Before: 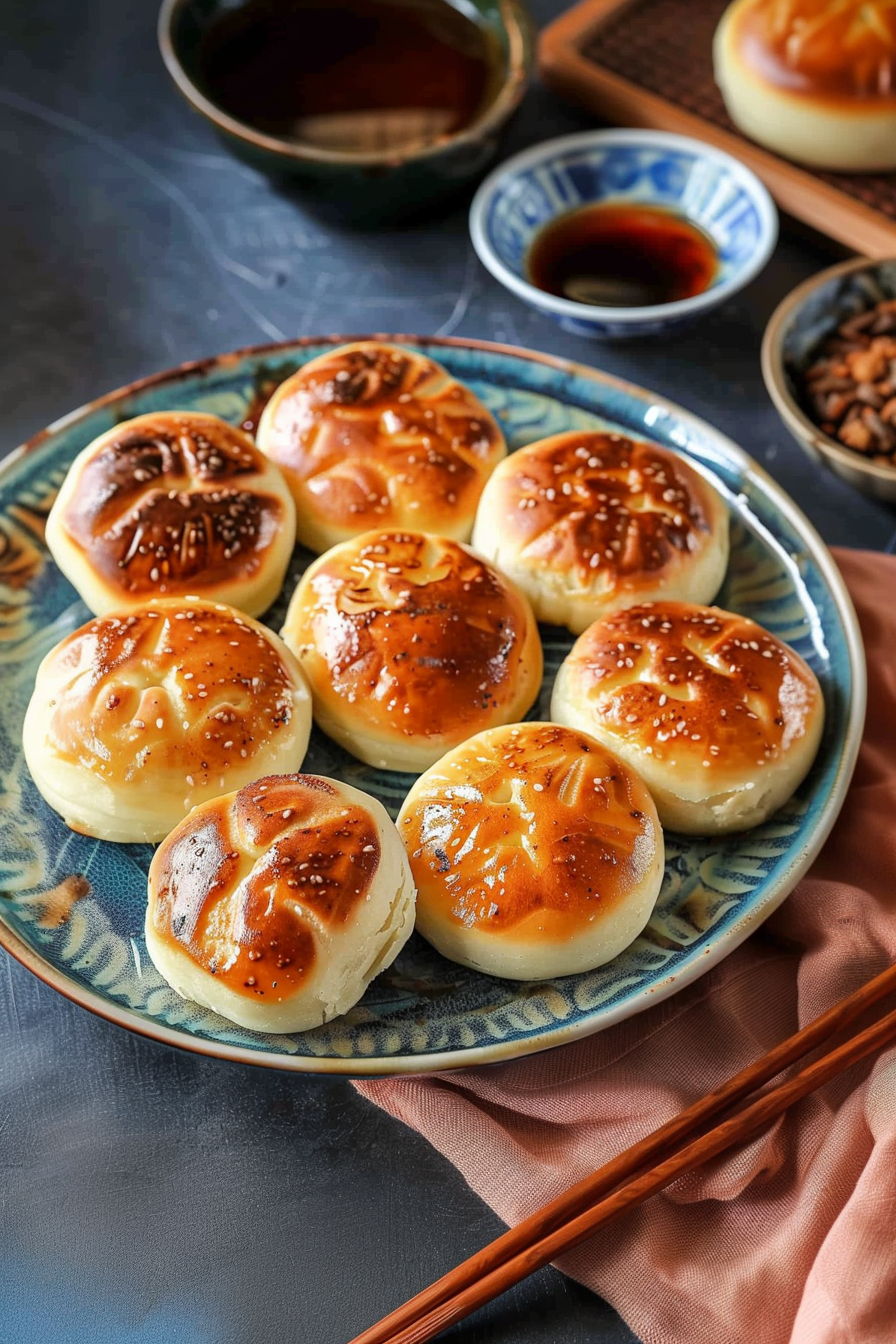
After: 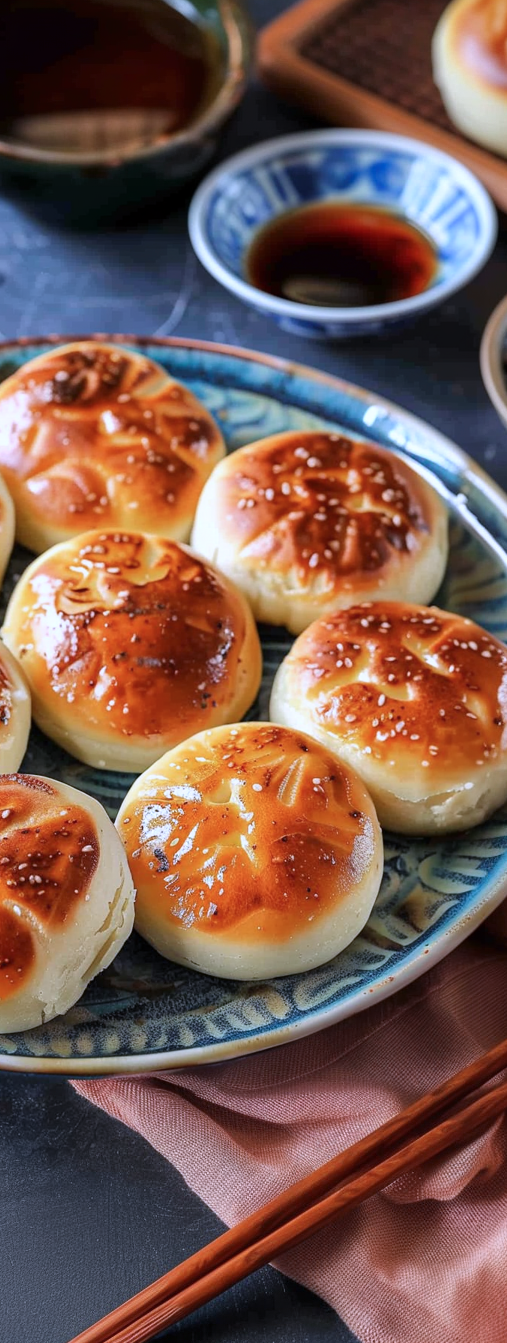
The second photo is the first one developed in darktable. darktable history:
color calibration: illuminant custom, x 0.373, y 0.388, temperature 4269.97 K
crop: left 31.458%, top 0%, right 11.876%
